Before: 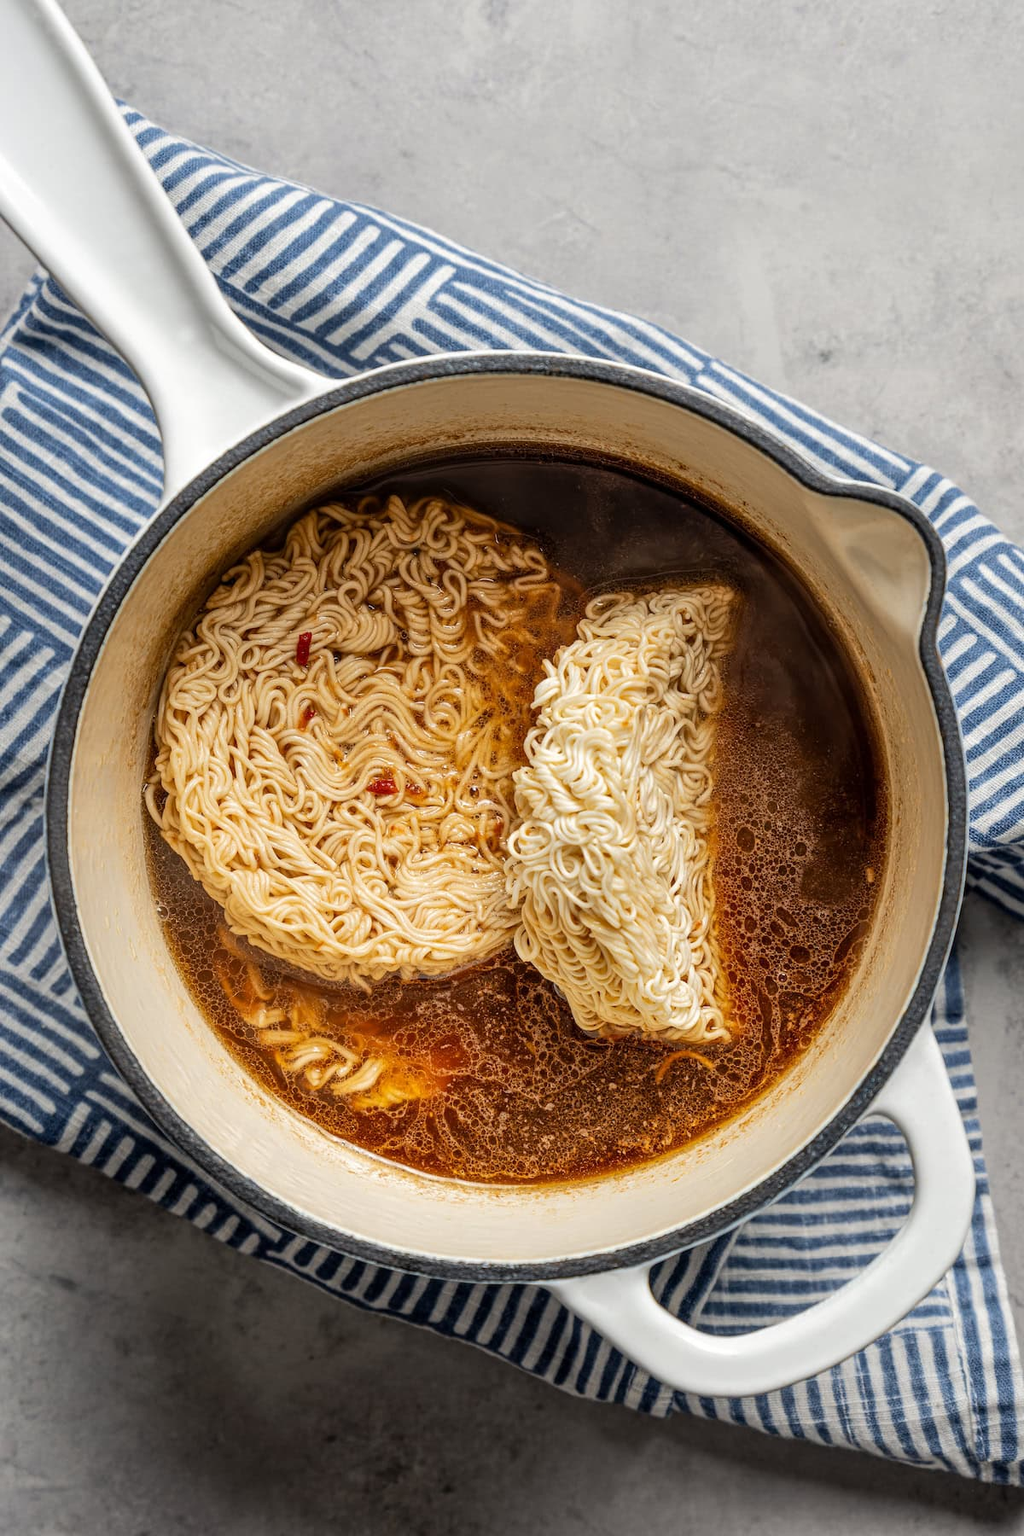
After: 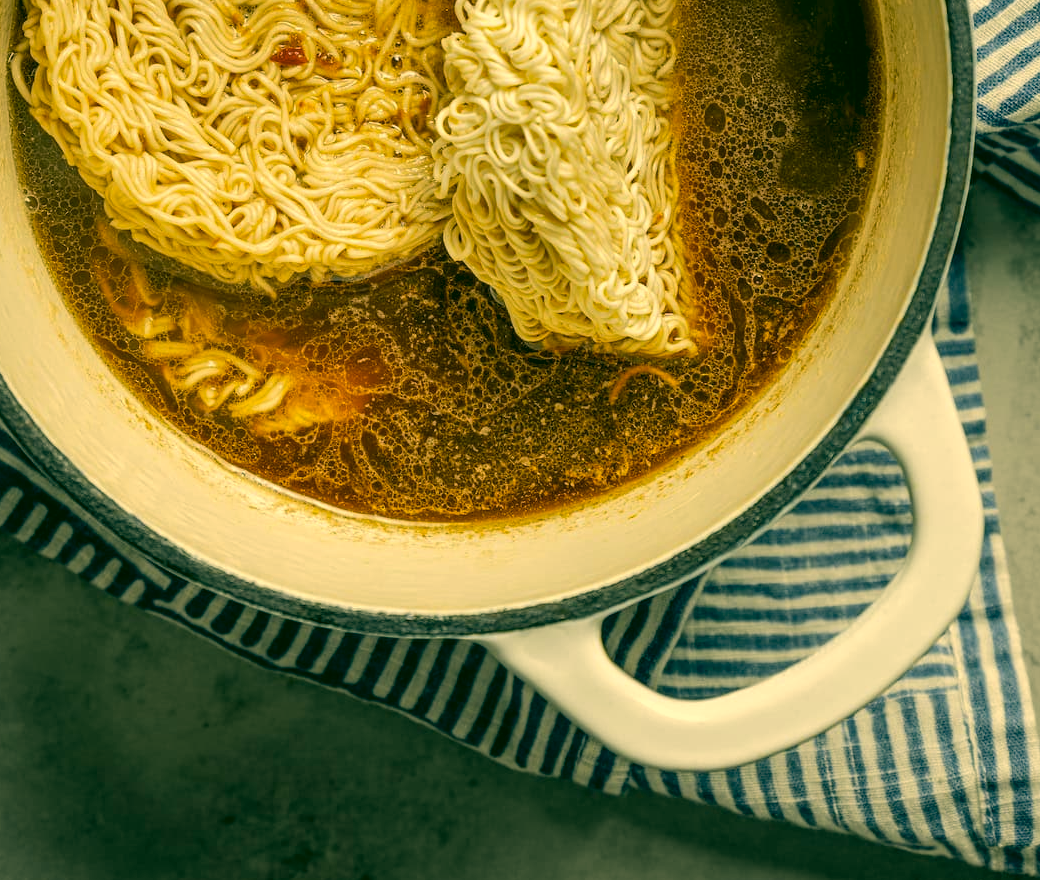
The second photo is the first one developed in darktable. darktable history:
color correction: highlights a* 5.62, highlights b* 33.57, shadows a* -25.86, shadows b* 4.02
crop and rotate: left 13.306%, top 48.129%, bottom 2.928%
